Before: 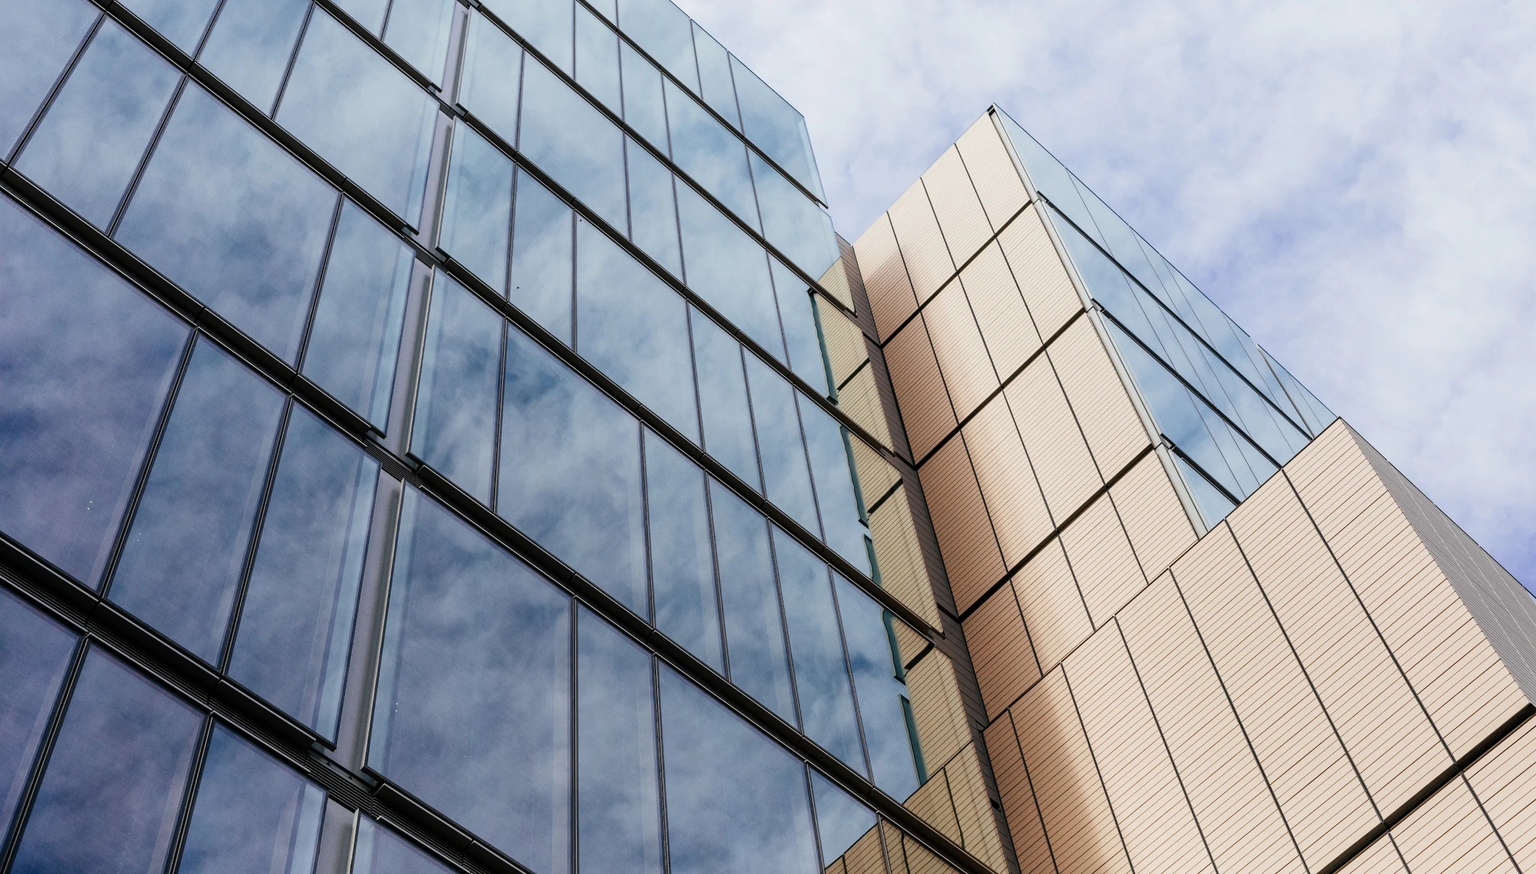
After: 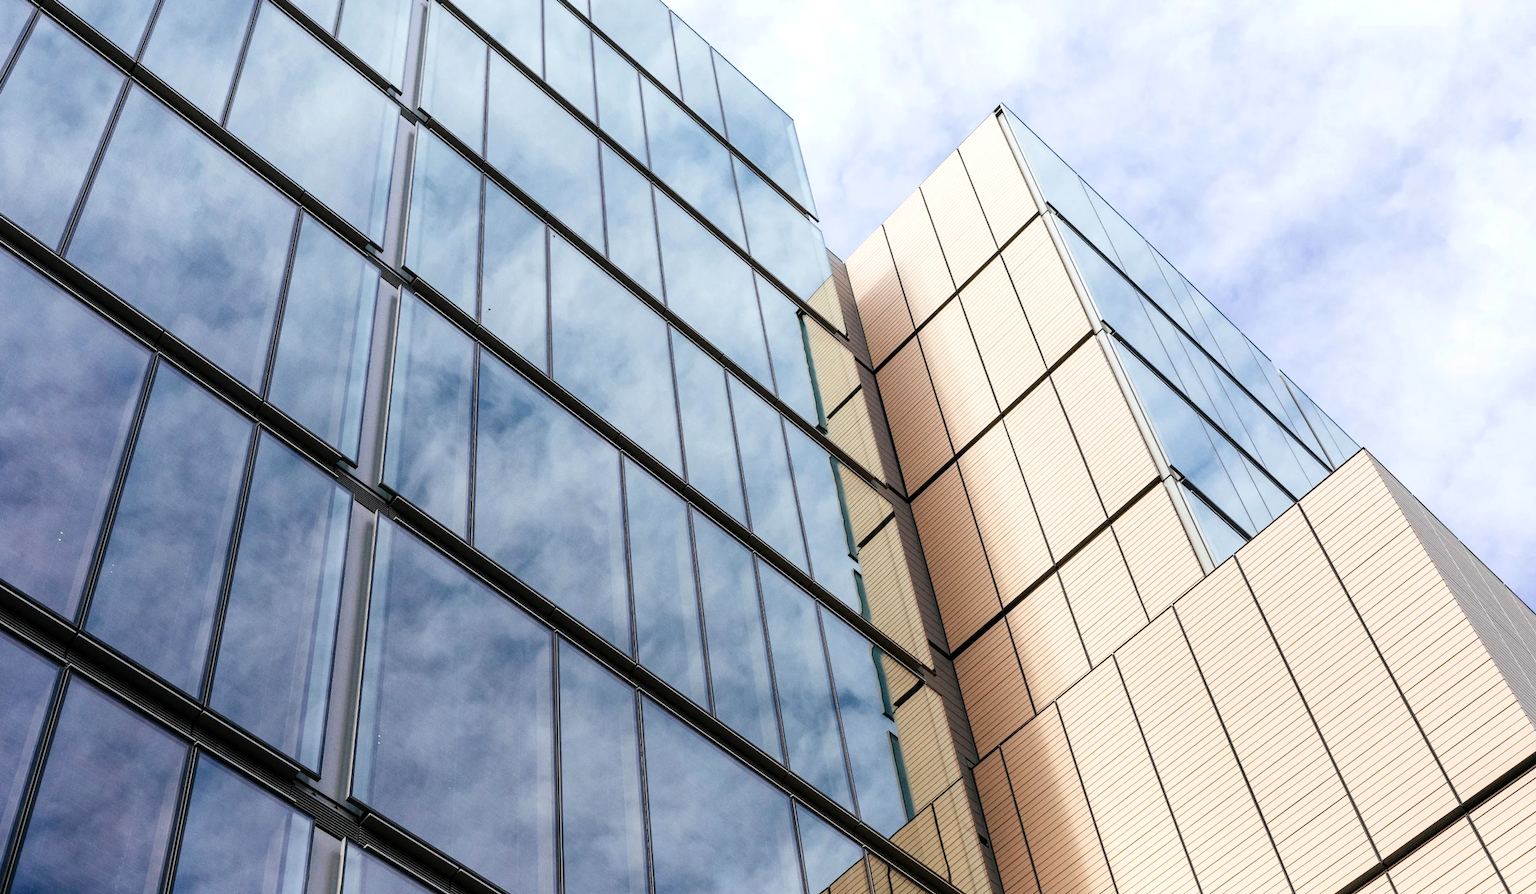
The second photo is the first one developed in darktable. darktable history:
exposure: exposure 0.376 EV, compensate highlight preservation false
rotate and perspective: rotation 0.074°, lens shift (vertical) 0.096, lens shift (horizontal) -0.041, crop left 0.043, crop right 0.952, crop top 0.024, crop bottom 0.979
